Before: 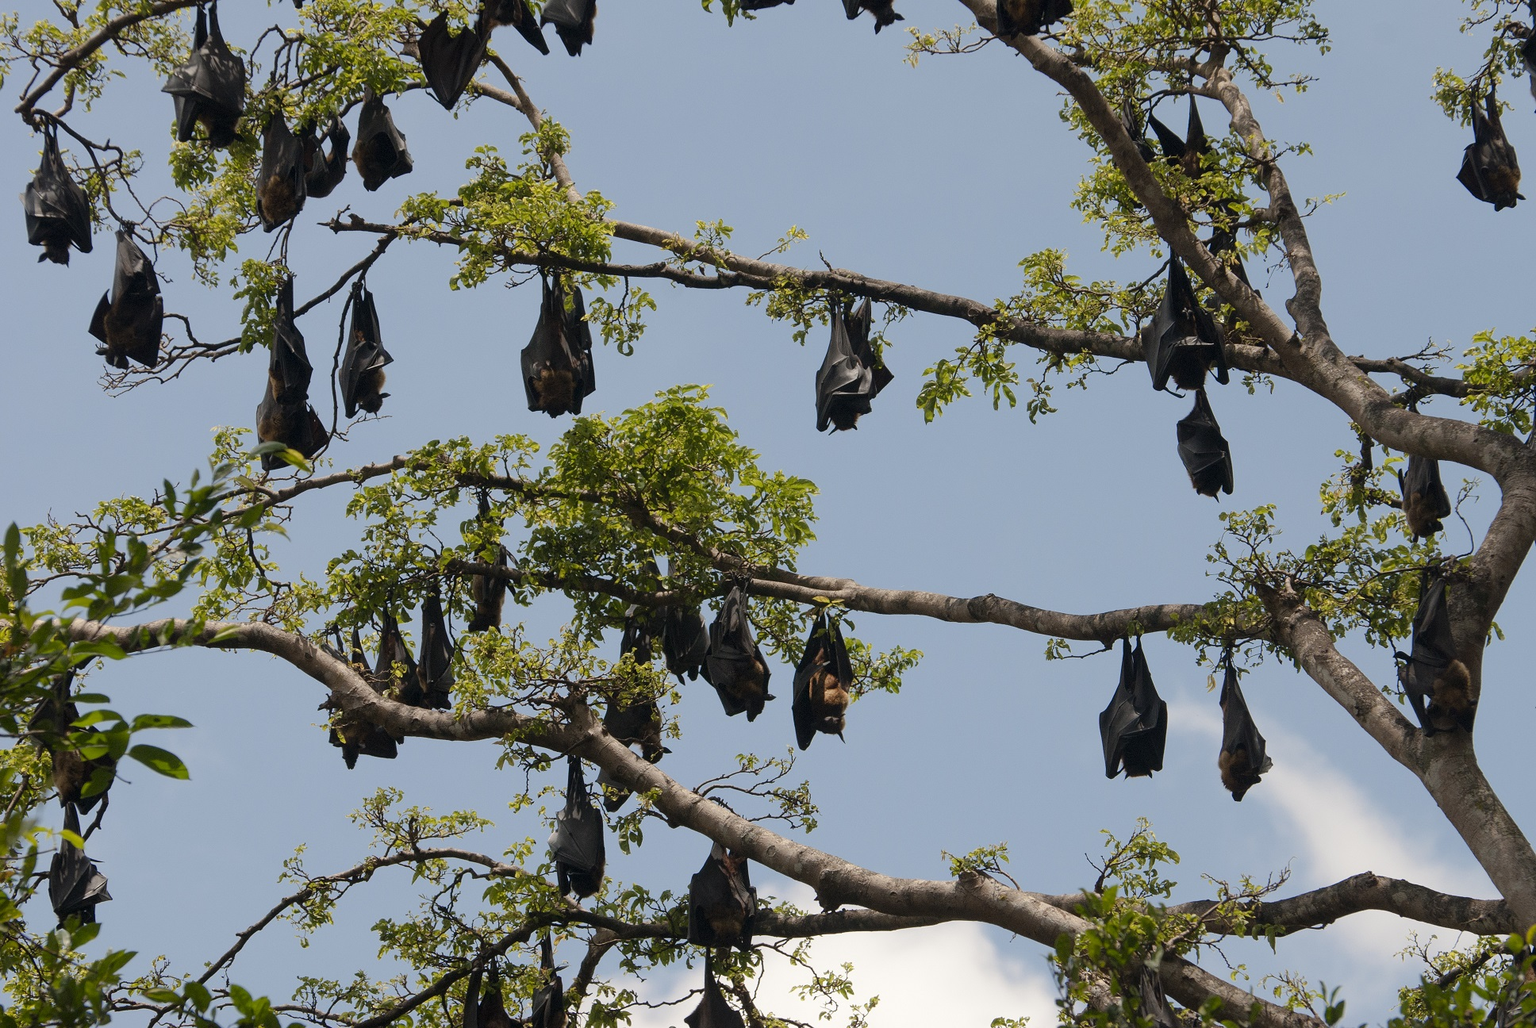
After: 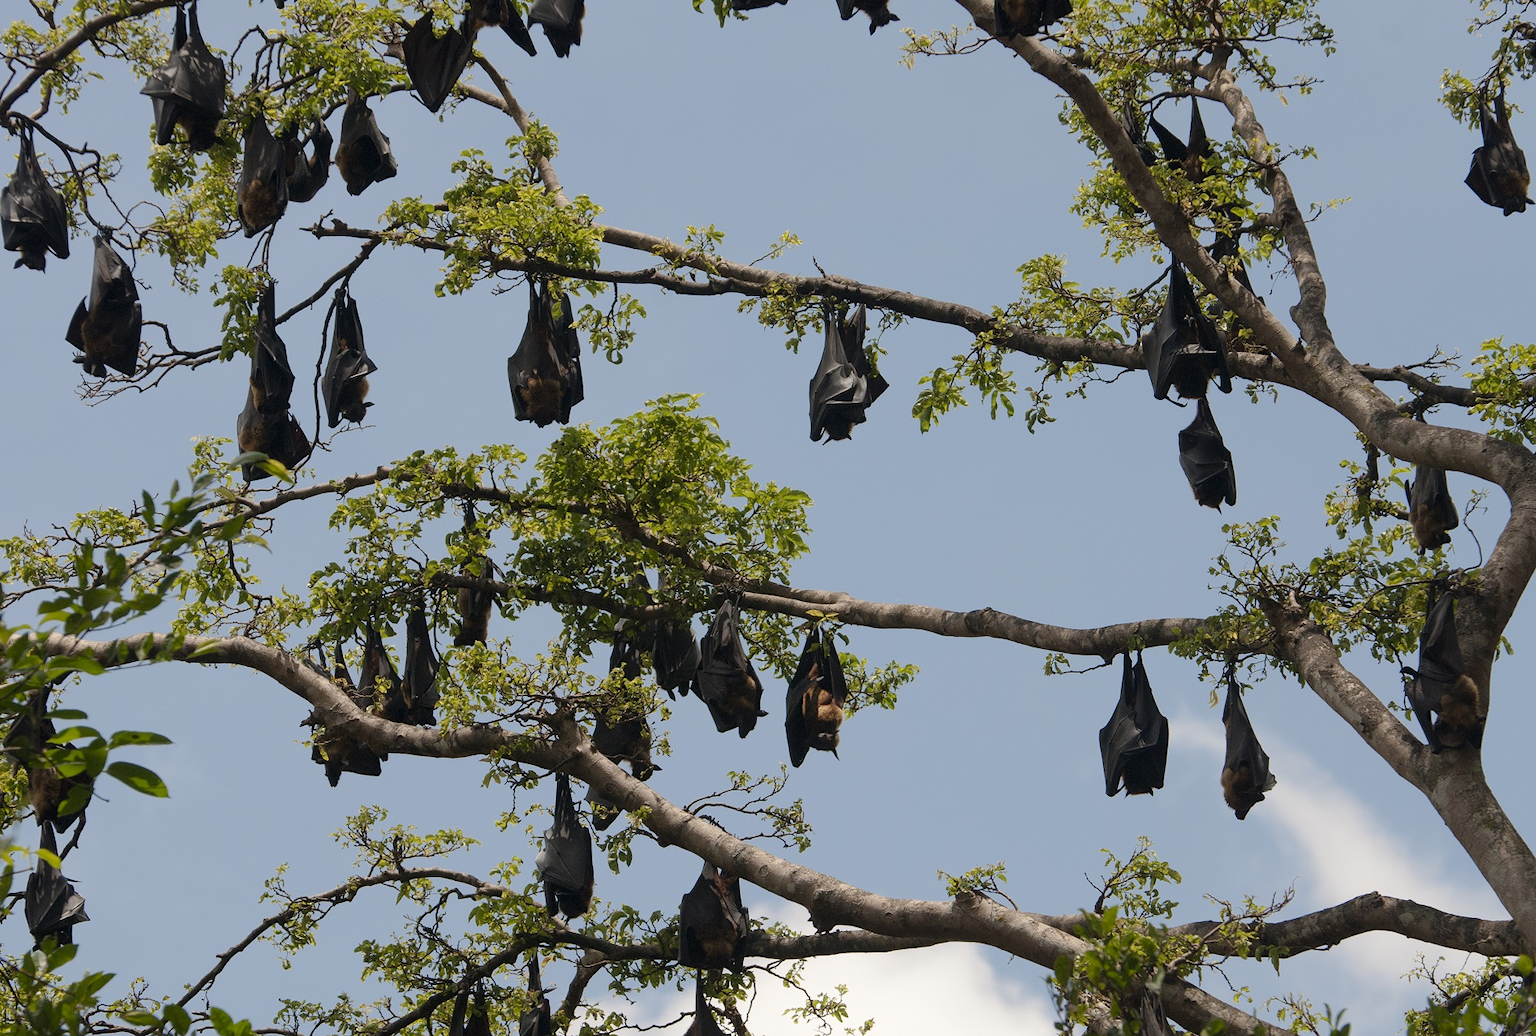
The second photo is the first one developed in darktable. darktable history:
crop and rotate: left 1.694%, right 0.517%, bottom 1.314%
